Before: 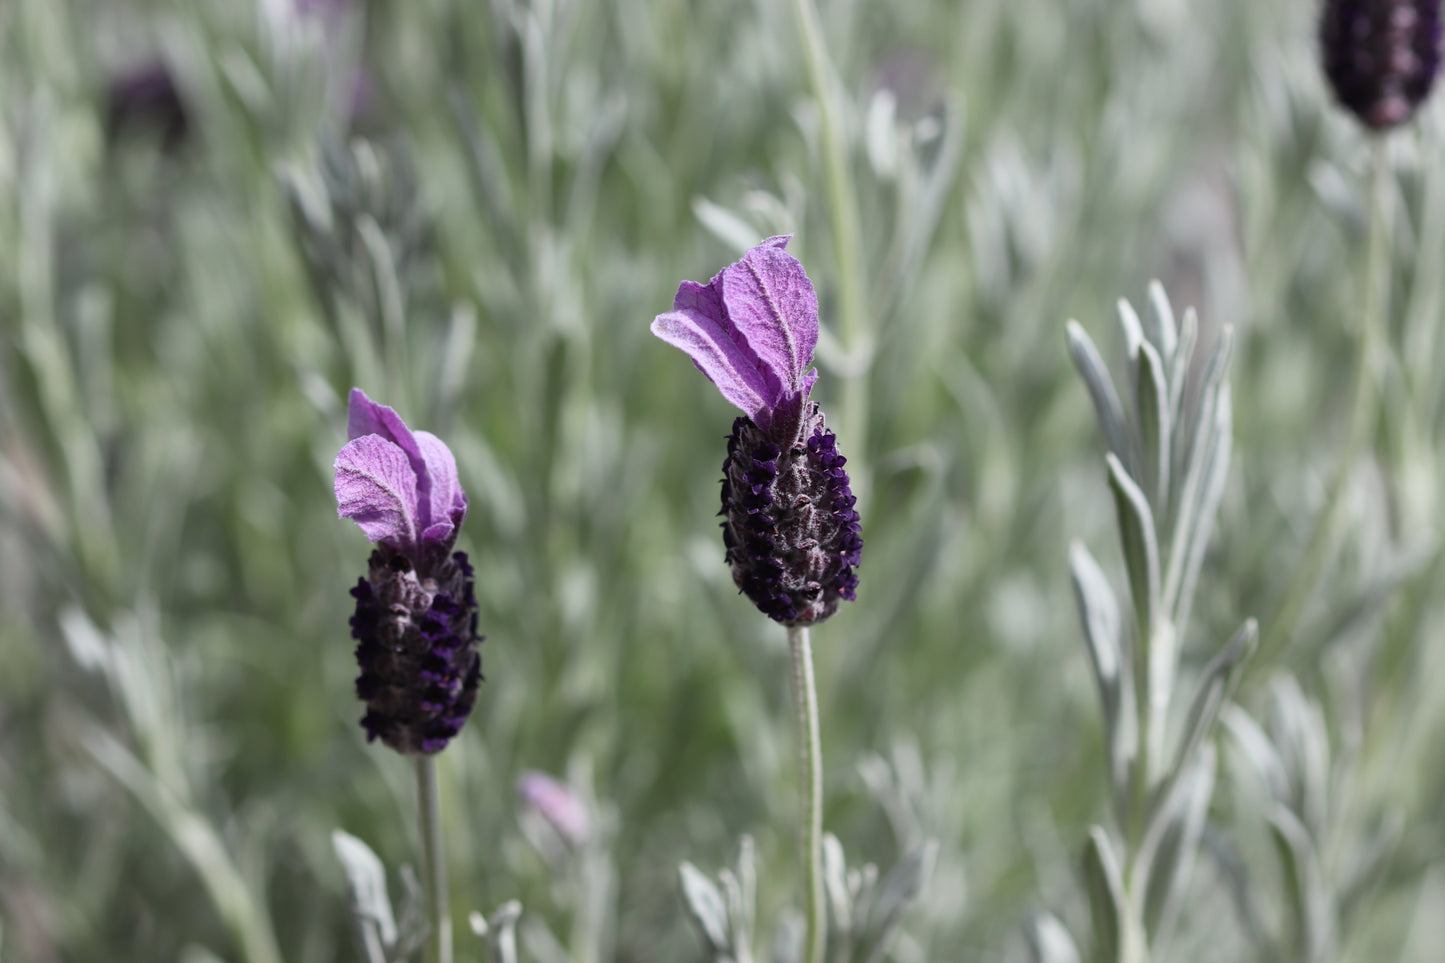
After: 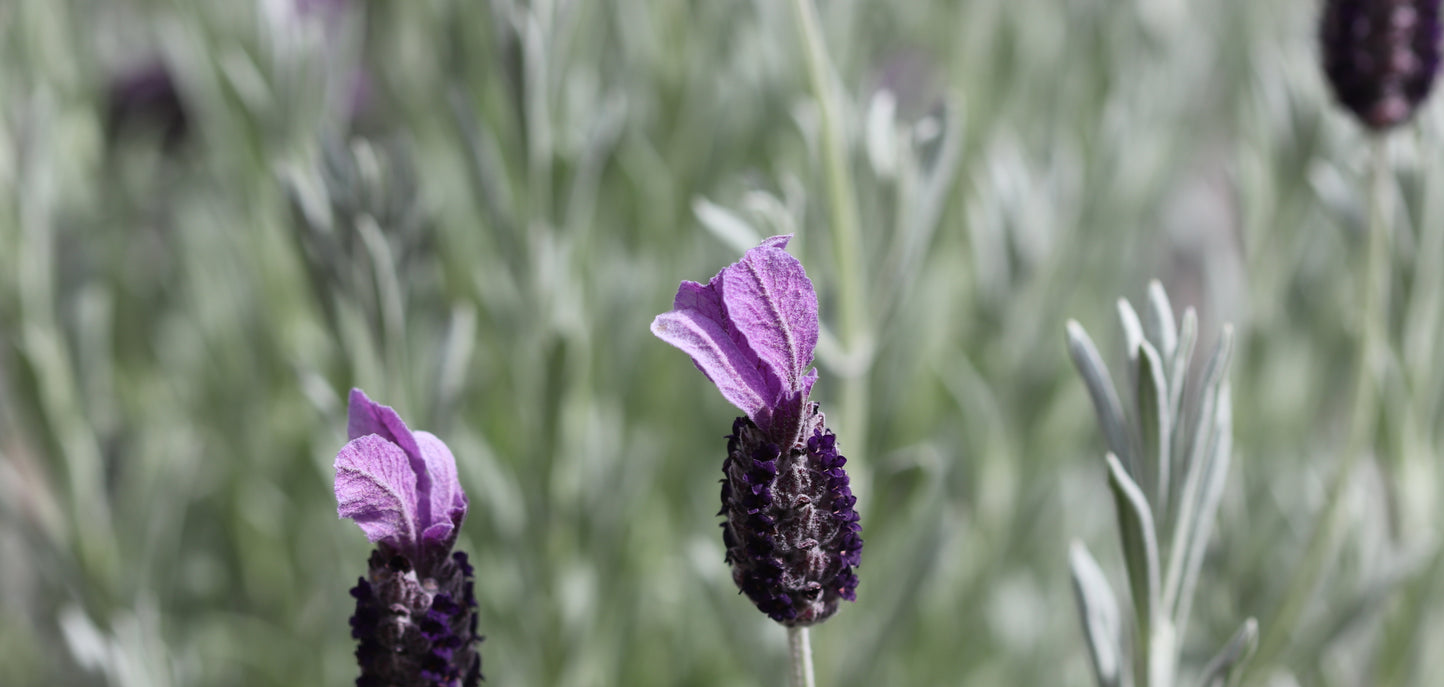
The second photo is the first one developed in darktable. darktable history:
shadows and highlights: shadows 30.86, highlights 0, soften with gaussian
crop: bottom 28.576%
